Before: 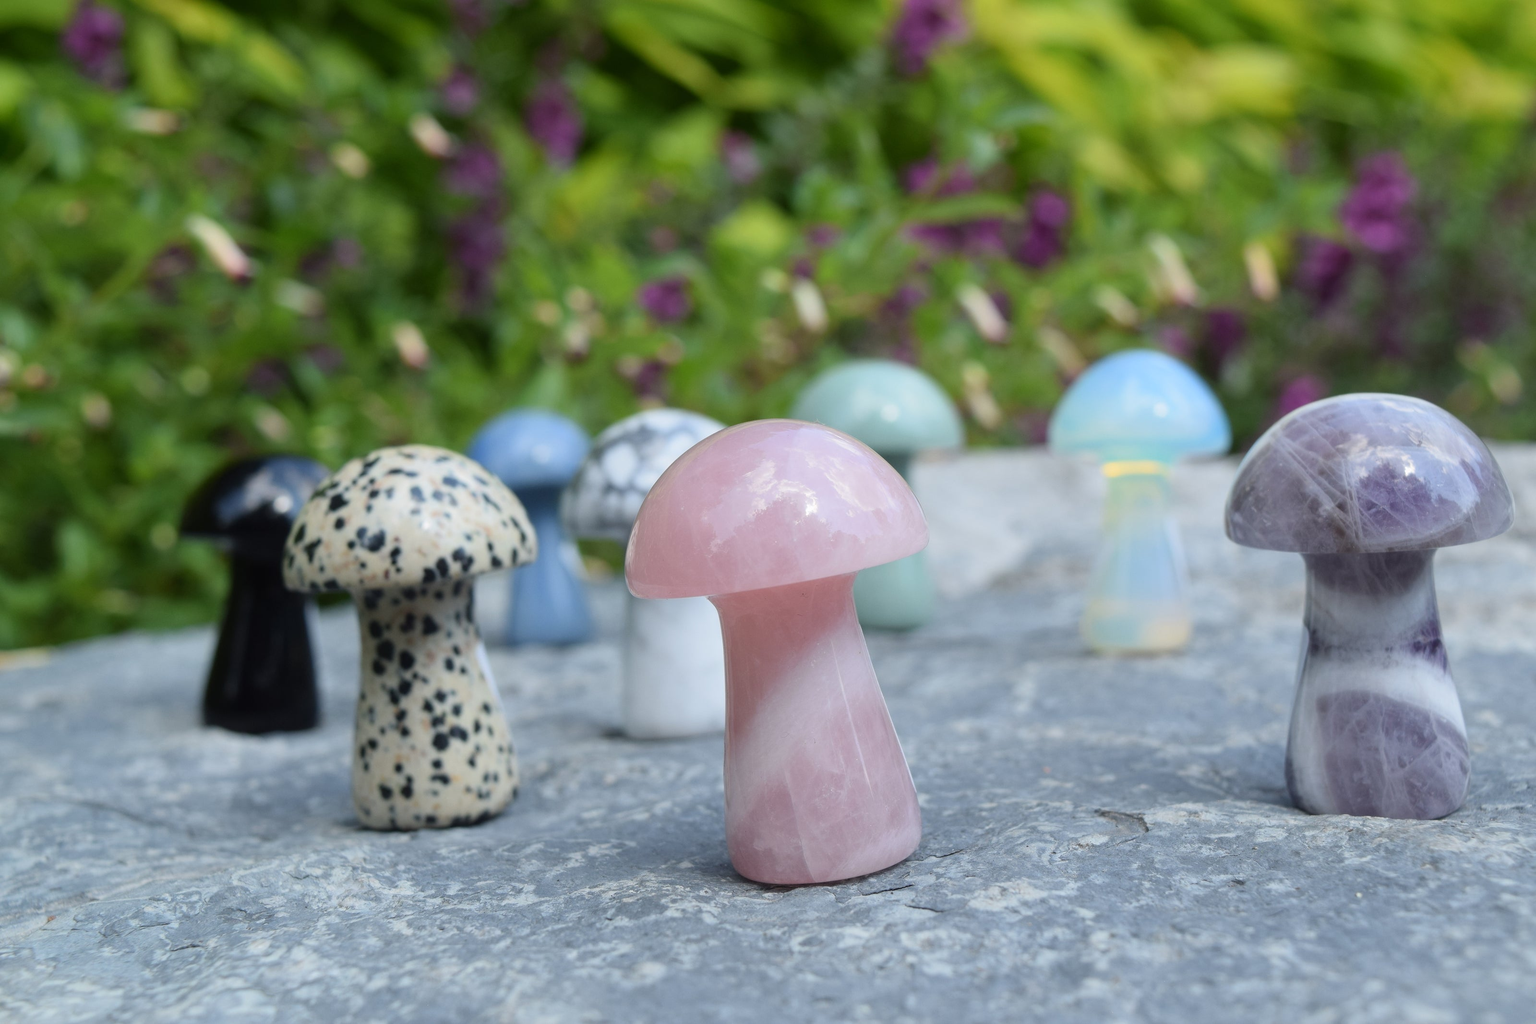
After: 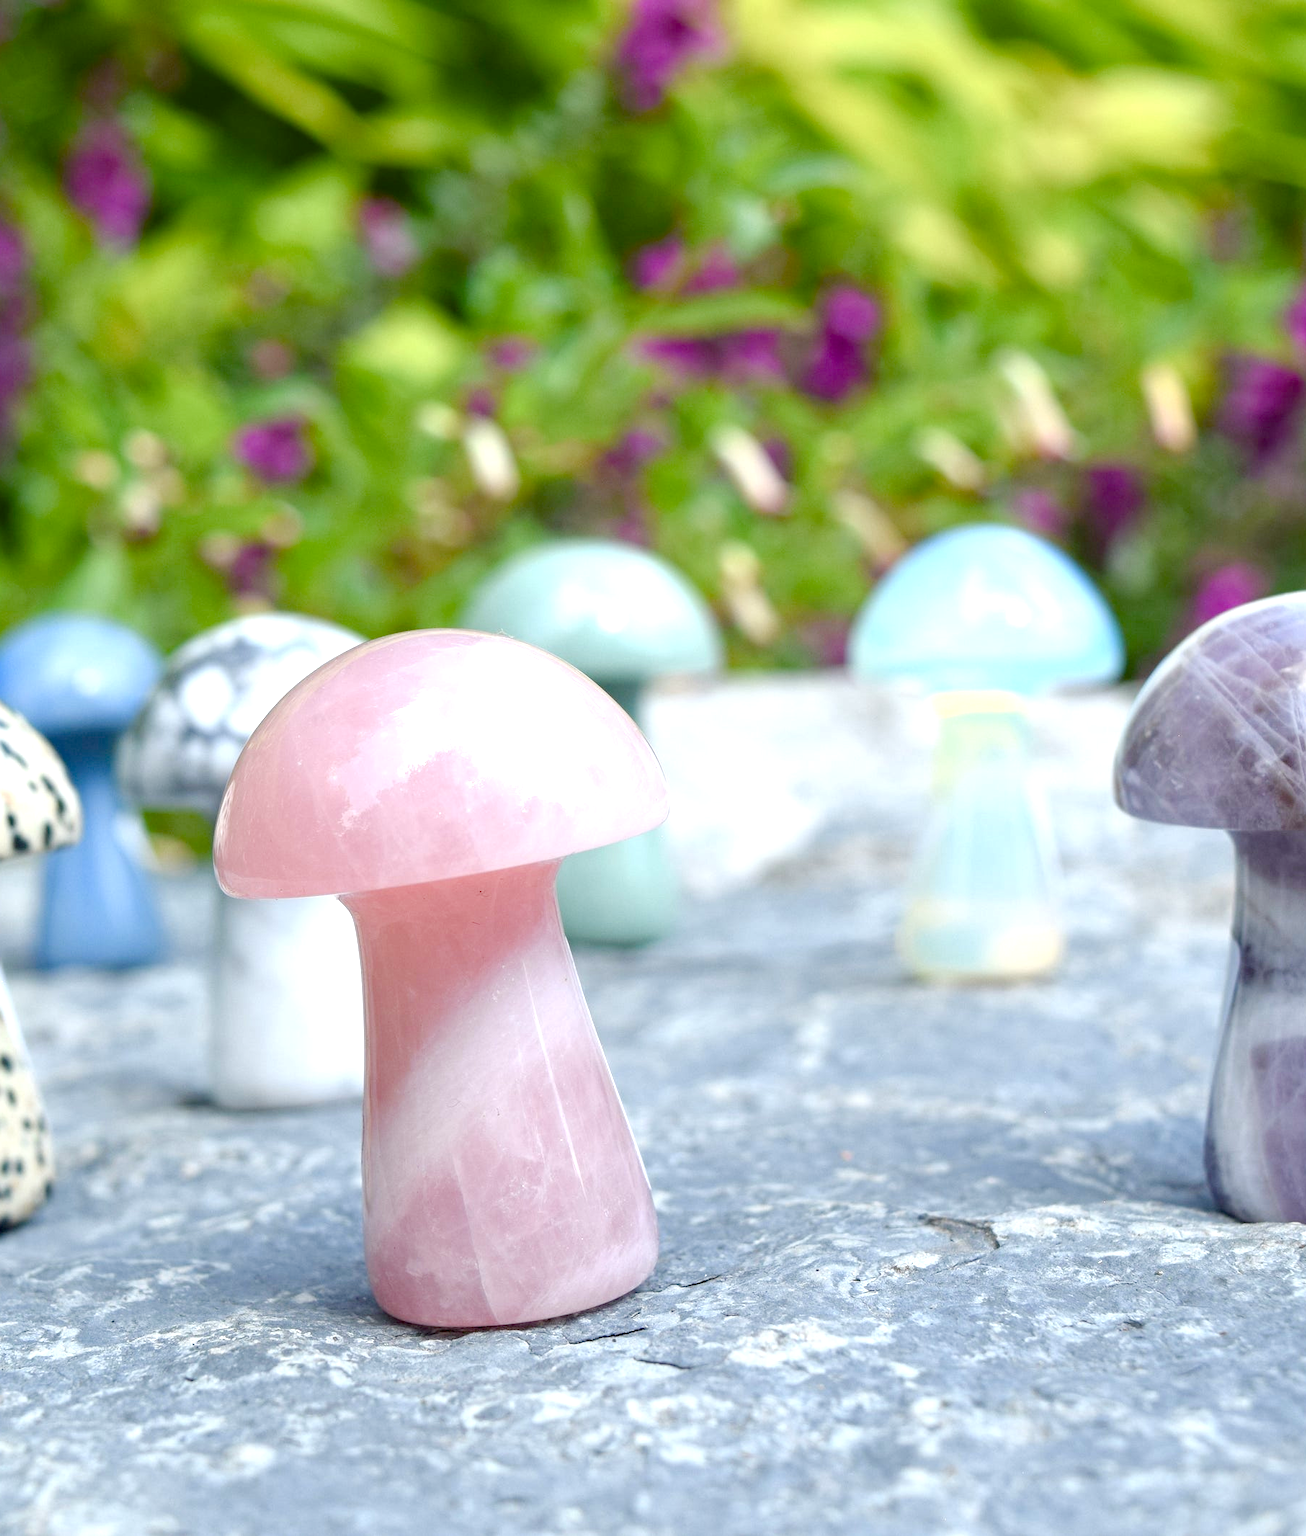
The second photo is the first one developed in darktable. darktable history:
exposure: black level correction 0.001, exposure 0.5 EV, compensate exposure bias true, compensate highlight preservation false
haze removal: compatibility mode true, adaptive false
crop: left 31.458%, top 0%, right 11.876%
color balance rgb: perceptual saturation grading › global saturation 20%, perceptual saturation grading › highlights -50%, perceptual saturation grading › shadows 30%, perceptual brilliance grading › global brilliance 10%, perceptual brilliance grading › shadows 15%
